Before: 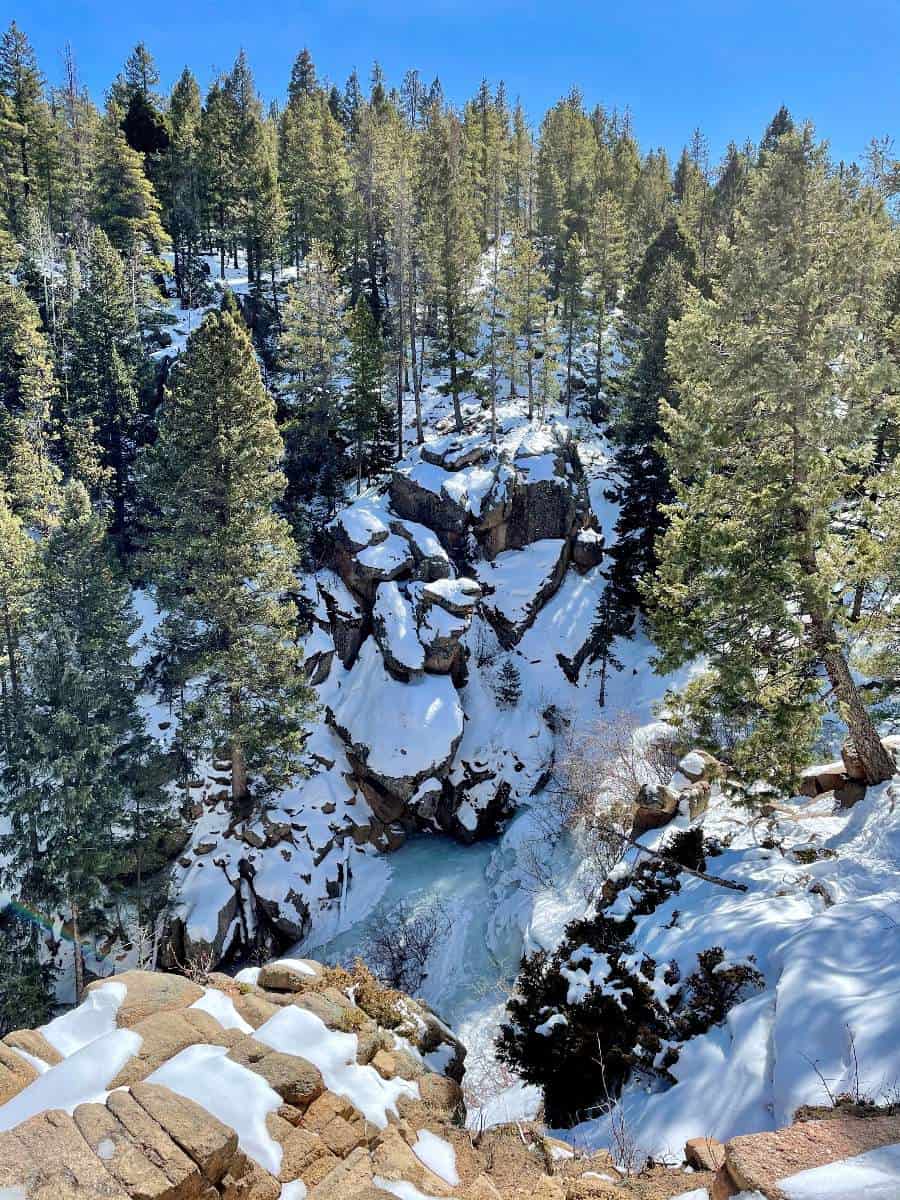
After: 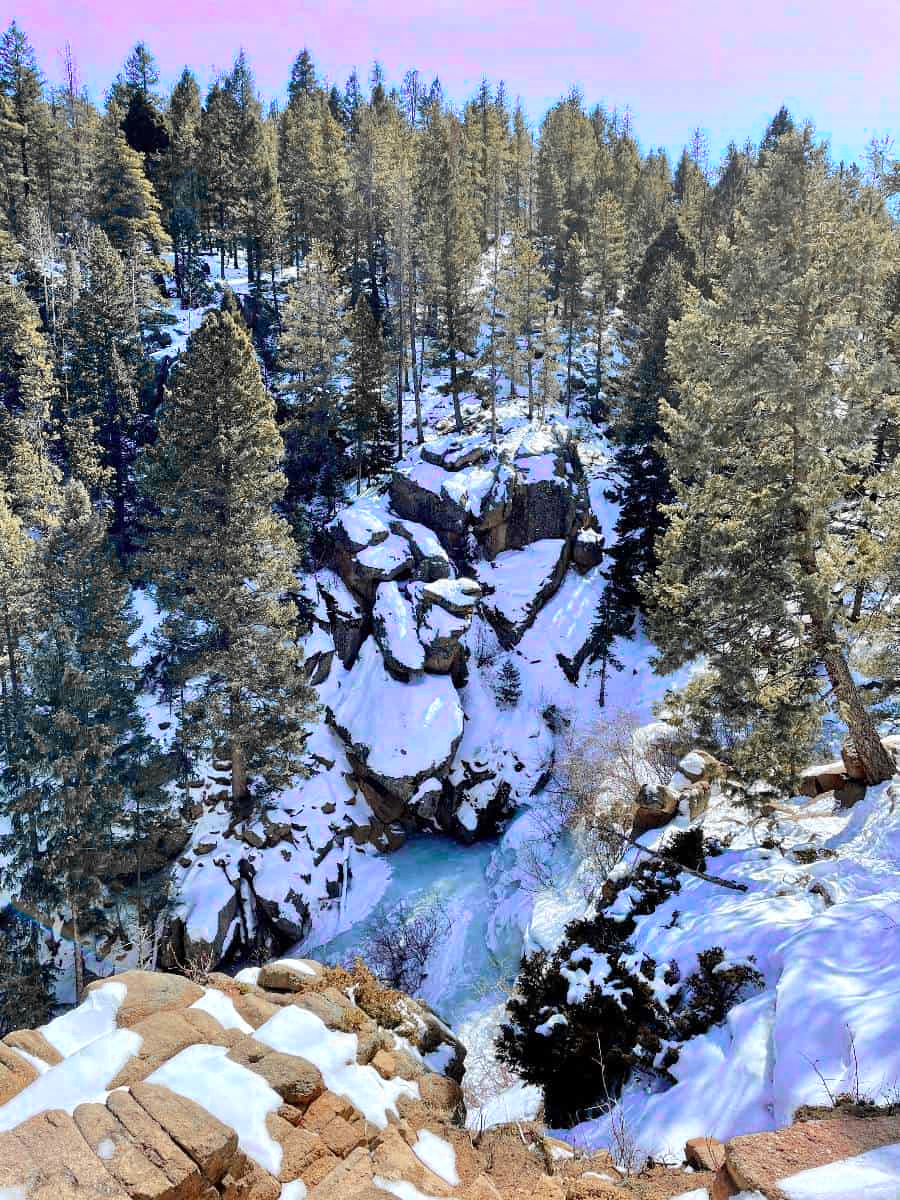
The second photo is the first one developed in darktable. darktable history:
color zones: curves: ch0 [(0, 0.363) (0.128, 0.373) (0.25, 0.5) (0.402, 0.407) (0.521, 0.525) (0.63, 0.559) (0.729, 0.662) (0.867, 0.471)]; ch1 [(0, 0.515) (0.136, 0.618) (0.25, 0.5) (0.378, 0) (0.516, 0) (0.622, 0.593) (0.737, 0.819) (0.87, 0.593)]; ch2 [(0, 0.529) (0.128, 0.471) (0.282, 0.451) (0.386, 0.662) (0.516, 0.525) (0.633, 0.554) (0.75, 0.62) (0.875, 0.441)]
shadows and highlights: shadows -40.15, highlights 62.88, soften with gaussian
